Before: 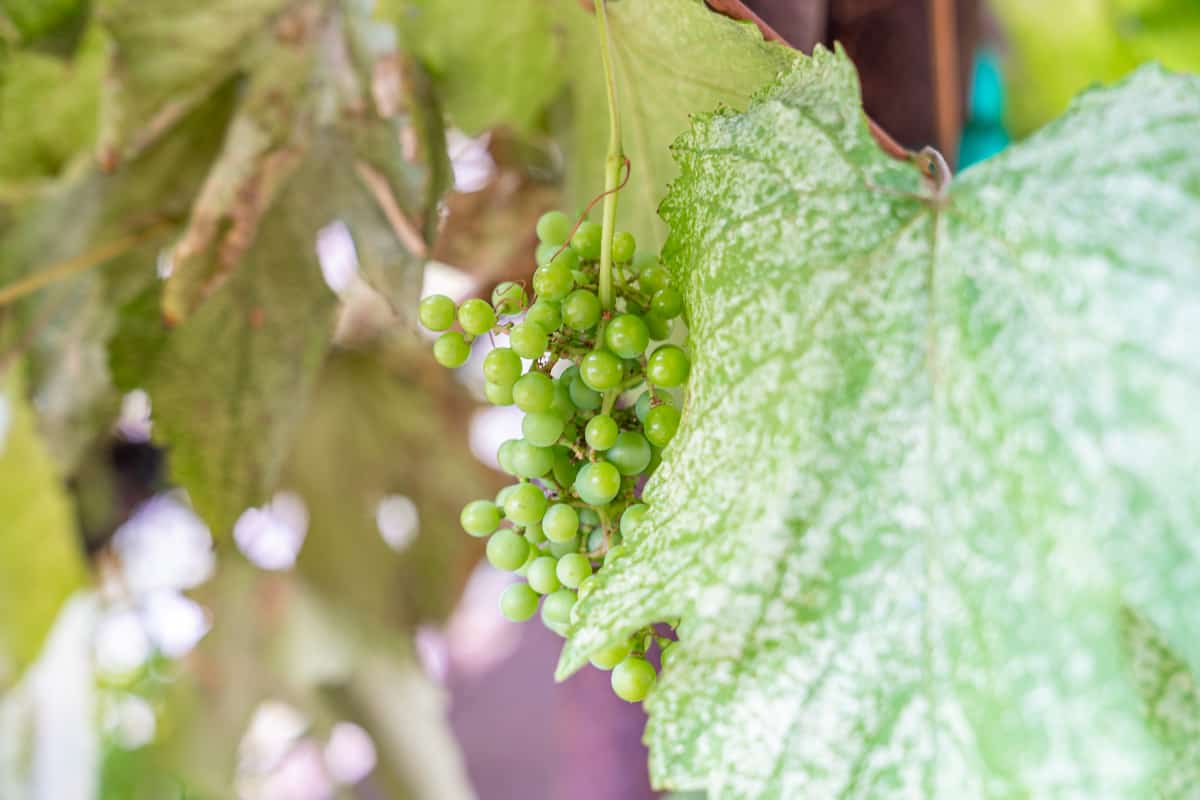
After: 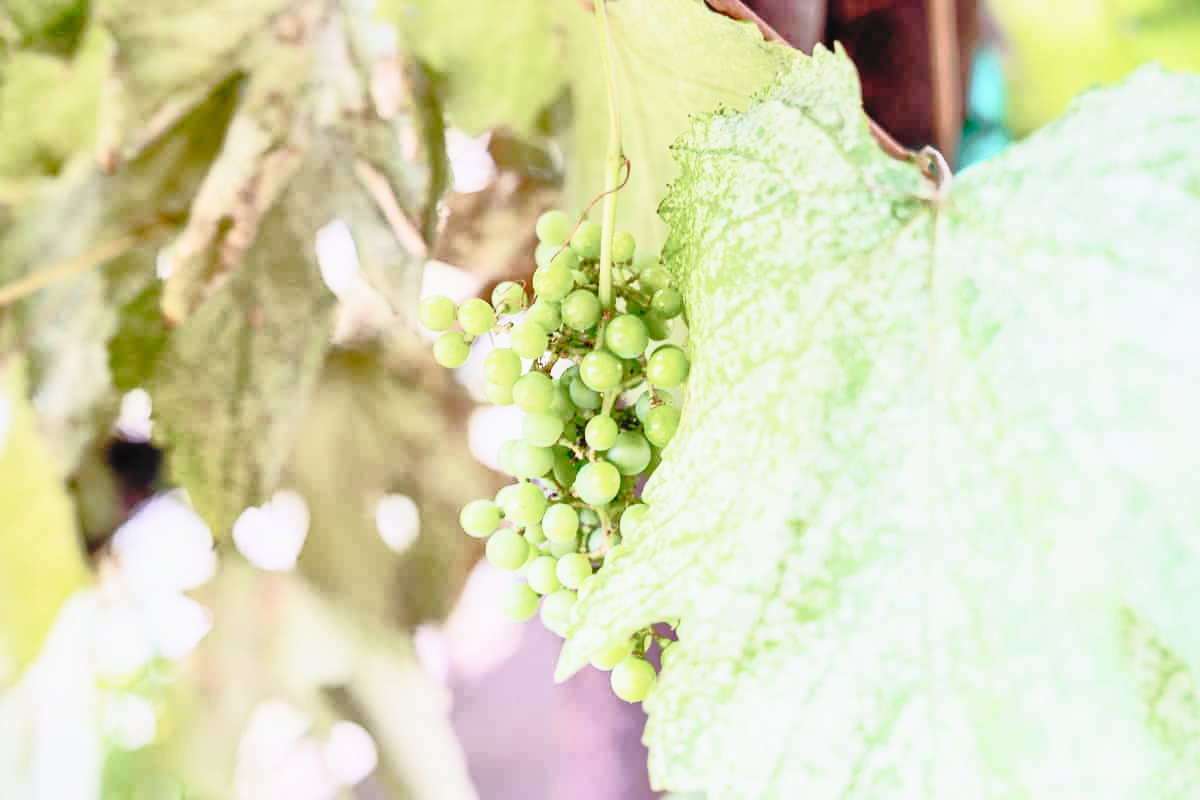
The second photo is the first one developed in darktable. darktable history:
shadows and highlights: on, module defaults
sigmoid: contrast 1.7, skew -0.2, preserve hue 0%, red attenuation 0.1, red rotation 0.035, green attenuation 0.1, green rotation -0.017, blue attenuation 0.15, blue rotation -0.052, base primaries Rec2020
contrast brightness saturation: contrast 0.43, brightness 0.56, saturation -0.19
tone curve: curves: ch0 [(0, 0) (0.003, 0.013) (0.011, 0.012) (0.025, 0.011) (0.044, 0.016) (0.069, 0.029) (0.1, 0.045) (0.136, 0.074) (0.177, 0.123) (0.224, 0.207) (0.277, 0.313) (0.335, 0.414) (0.399, 0.509) (0.468, 0.599) (0.543, 0.663) (0.623, 0.728) (0.709, 0.79) (0.801, 0.854) (0.898, 0.925) (1, 1)], preserve colors none
